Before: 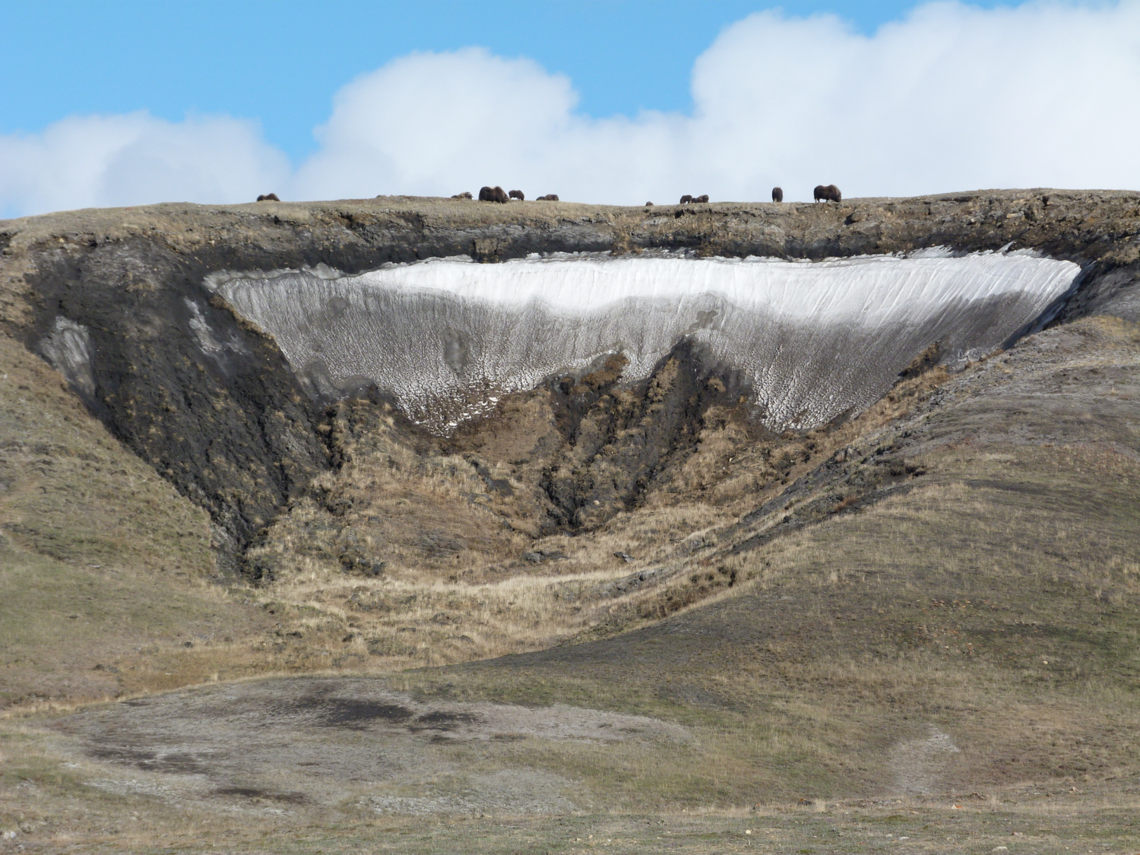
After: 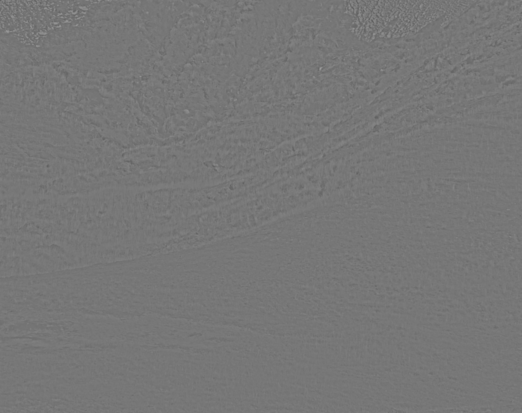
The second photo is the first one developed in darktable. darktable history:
exposure: black level correction 0, exposure -0.766 EV, compensate highlight preservation false
crop: left 35.976%, top 45.819%, right 18.162%, bottom 5.807%
highpass: sharpness 5.84%, contrast boost 8.44%
graduated density: rotation -180°, offset 27.42
